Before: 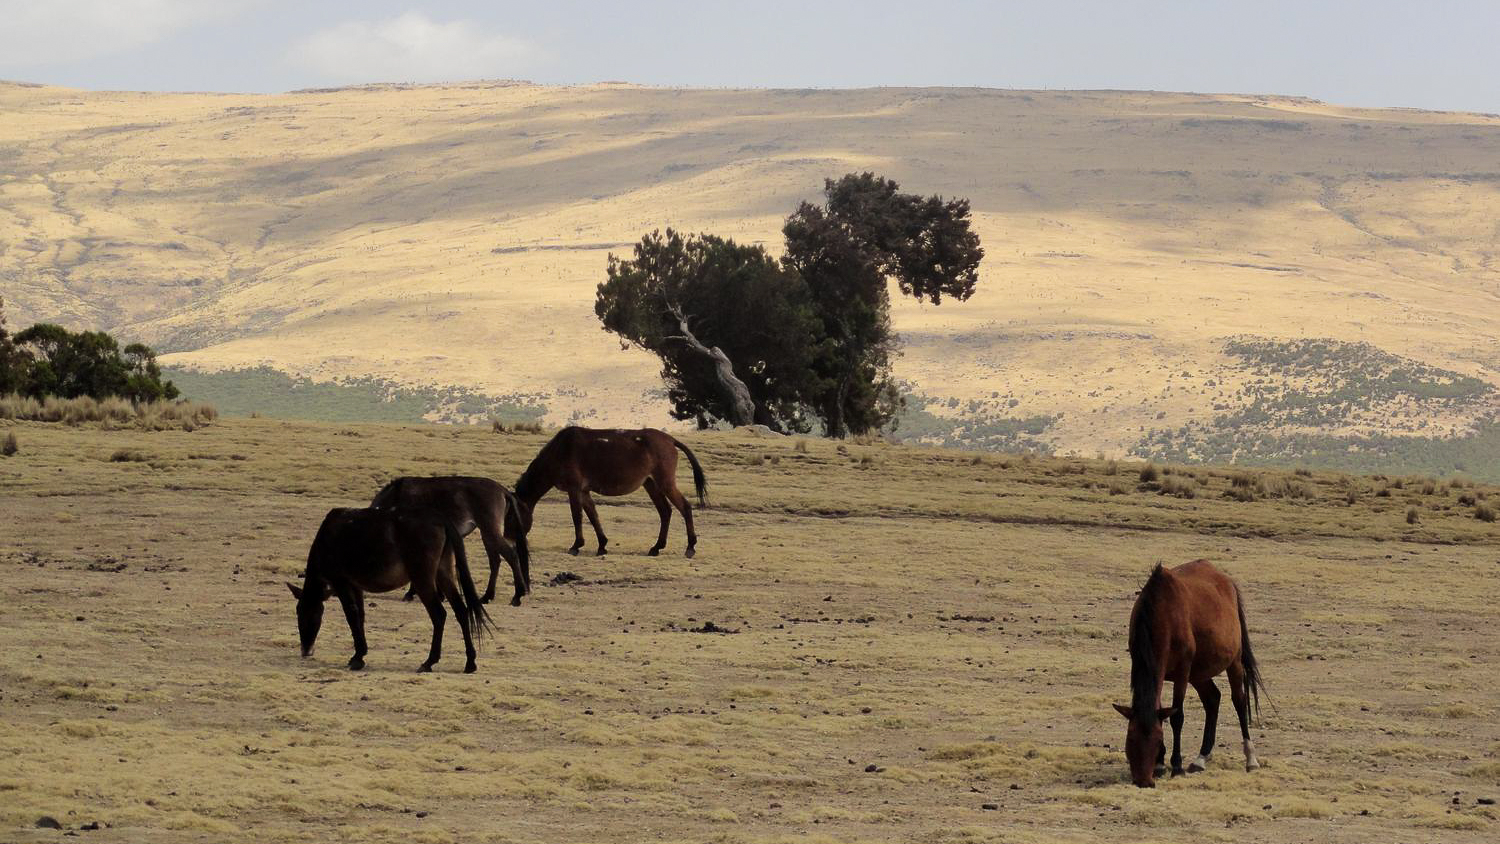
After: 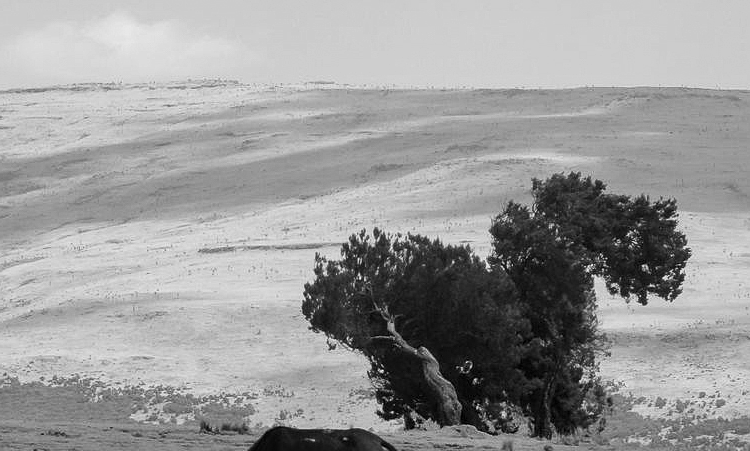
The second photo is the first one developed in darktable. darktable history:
crop: left 19.556%, right 30.401%, bottom 46.458%
monochrome: a -4.13, b 5.16, size 1
local contrast: on, module defaults
sharpen: radius 1.272, amount 0.305, threshold 0
